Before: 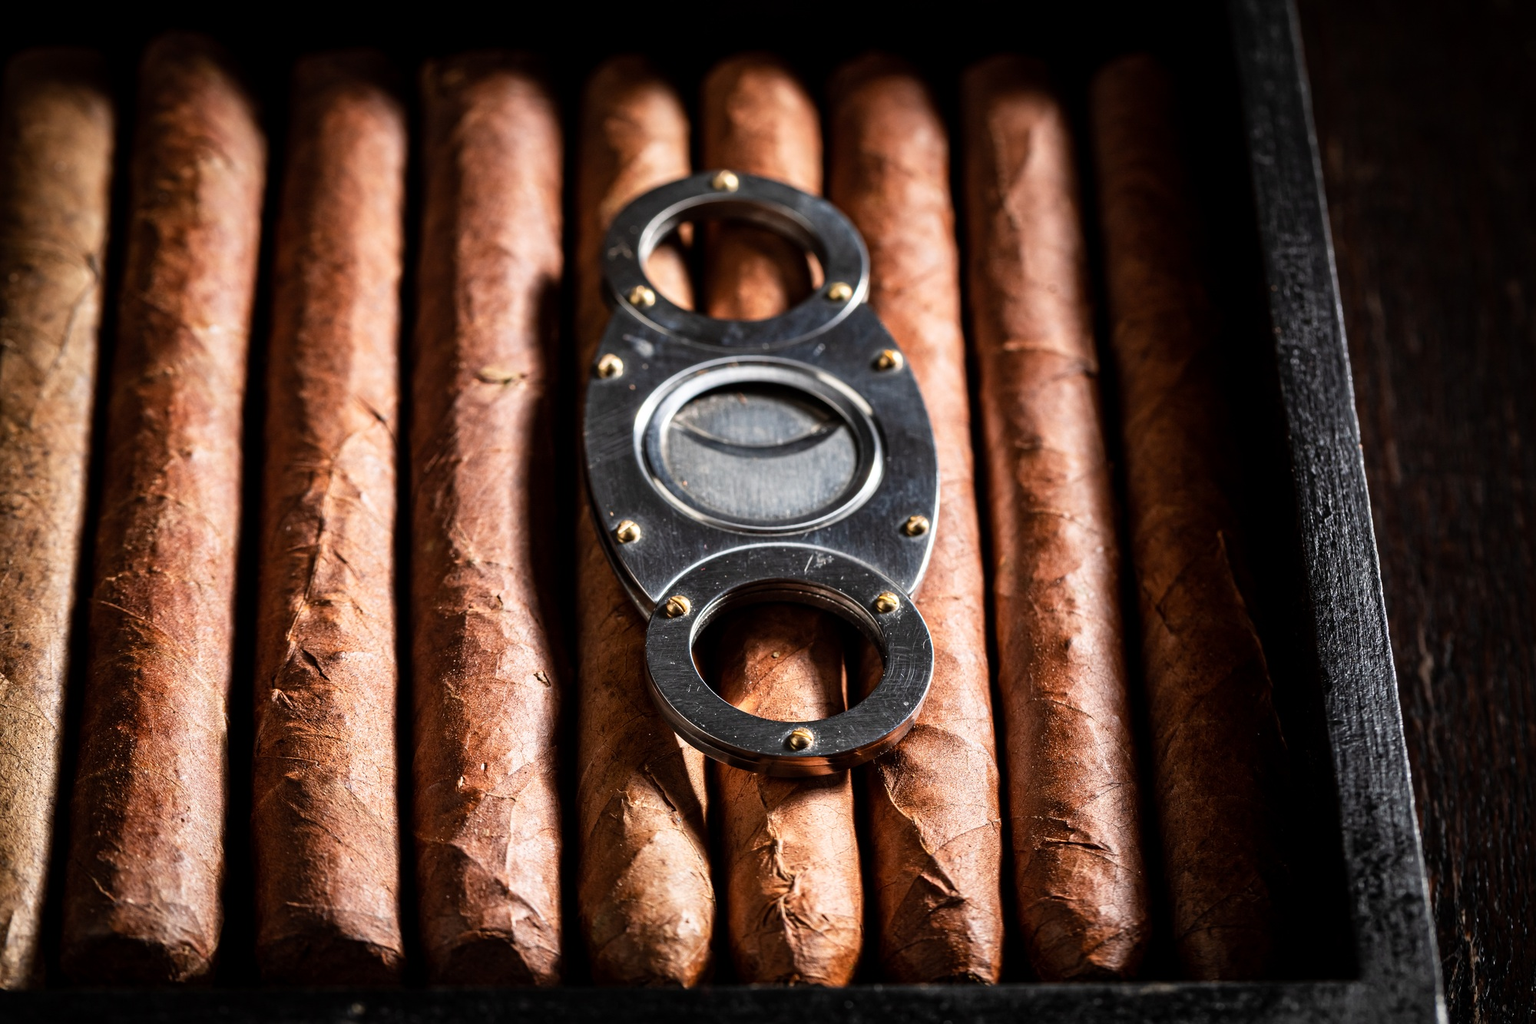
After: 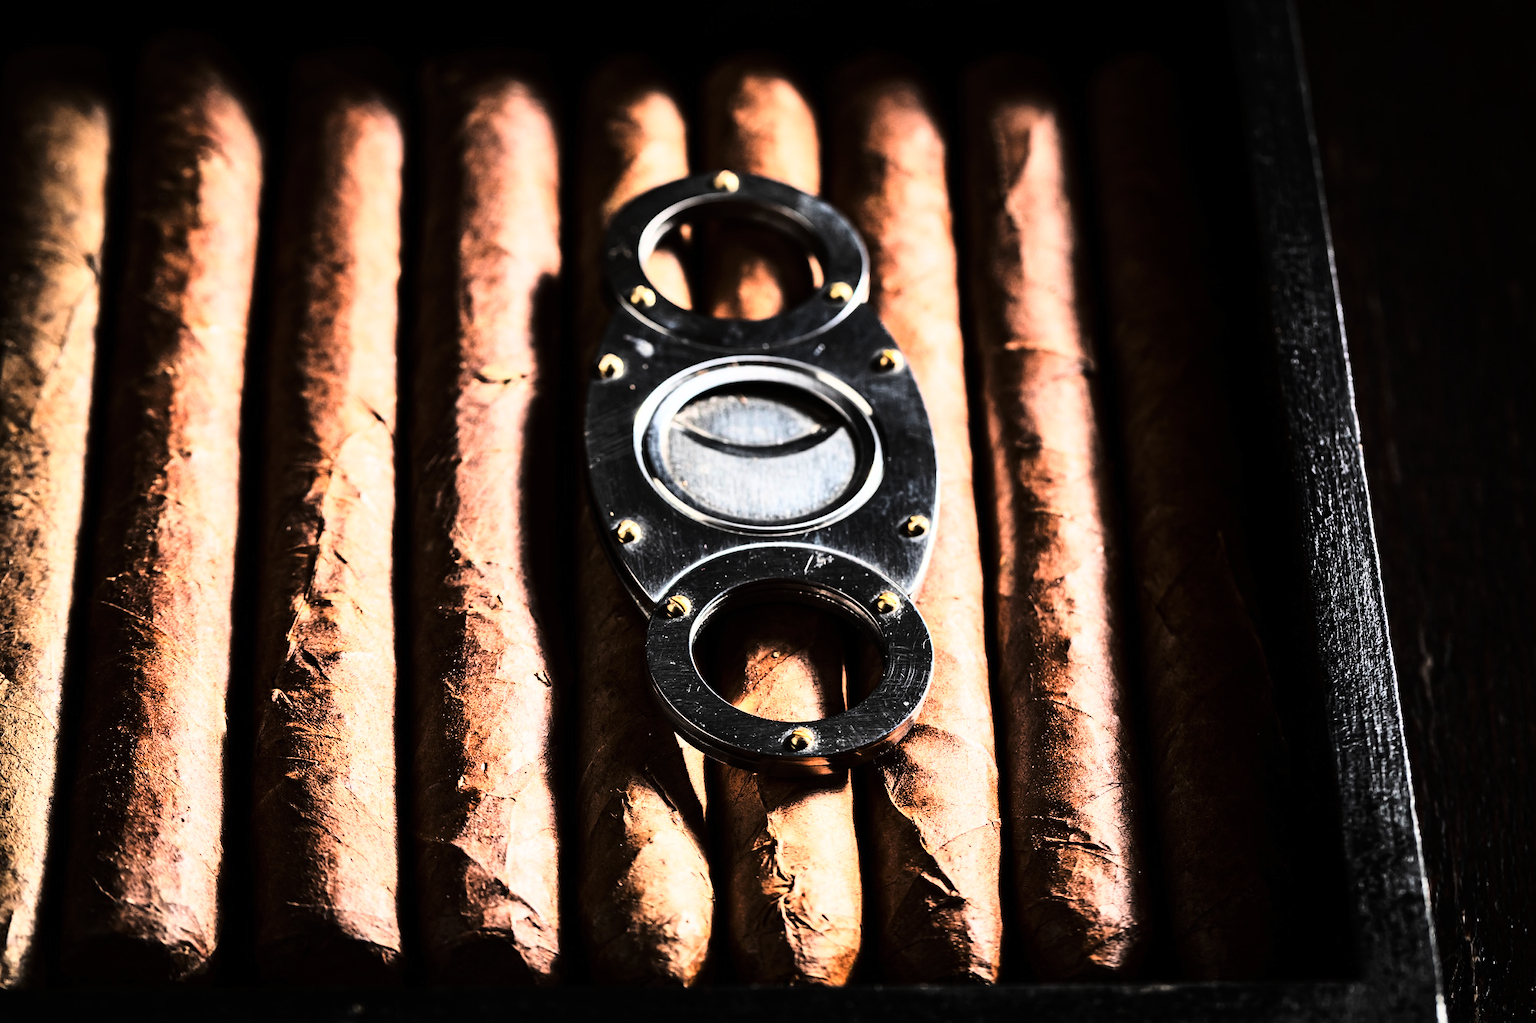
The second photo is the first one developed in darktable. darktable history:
tone curve: curves: ch0 [(0, 0) (0.003, 0.004) (0.011, 0.006) (0.025, 0.008) (0.044, 0.012) (0.069, 0.017) (0.1, 0.021) (0.136, 0.029) (0.177, 0.043) (0.224, 0.062) (0.277, 0.108) (0.335, 0.166) (0.399, 0.301) (0.468, 0.467) (0.543, 0.64) (0.623, 0.803) (0.709, 0.908) (0.801, 0.969) (0.898, 0.988) (1, 1)], color space Lab, linked channels, preserve colors none
contrast brightness saturation: contrast 0.047, brightness 0.058, saturation 0.006
